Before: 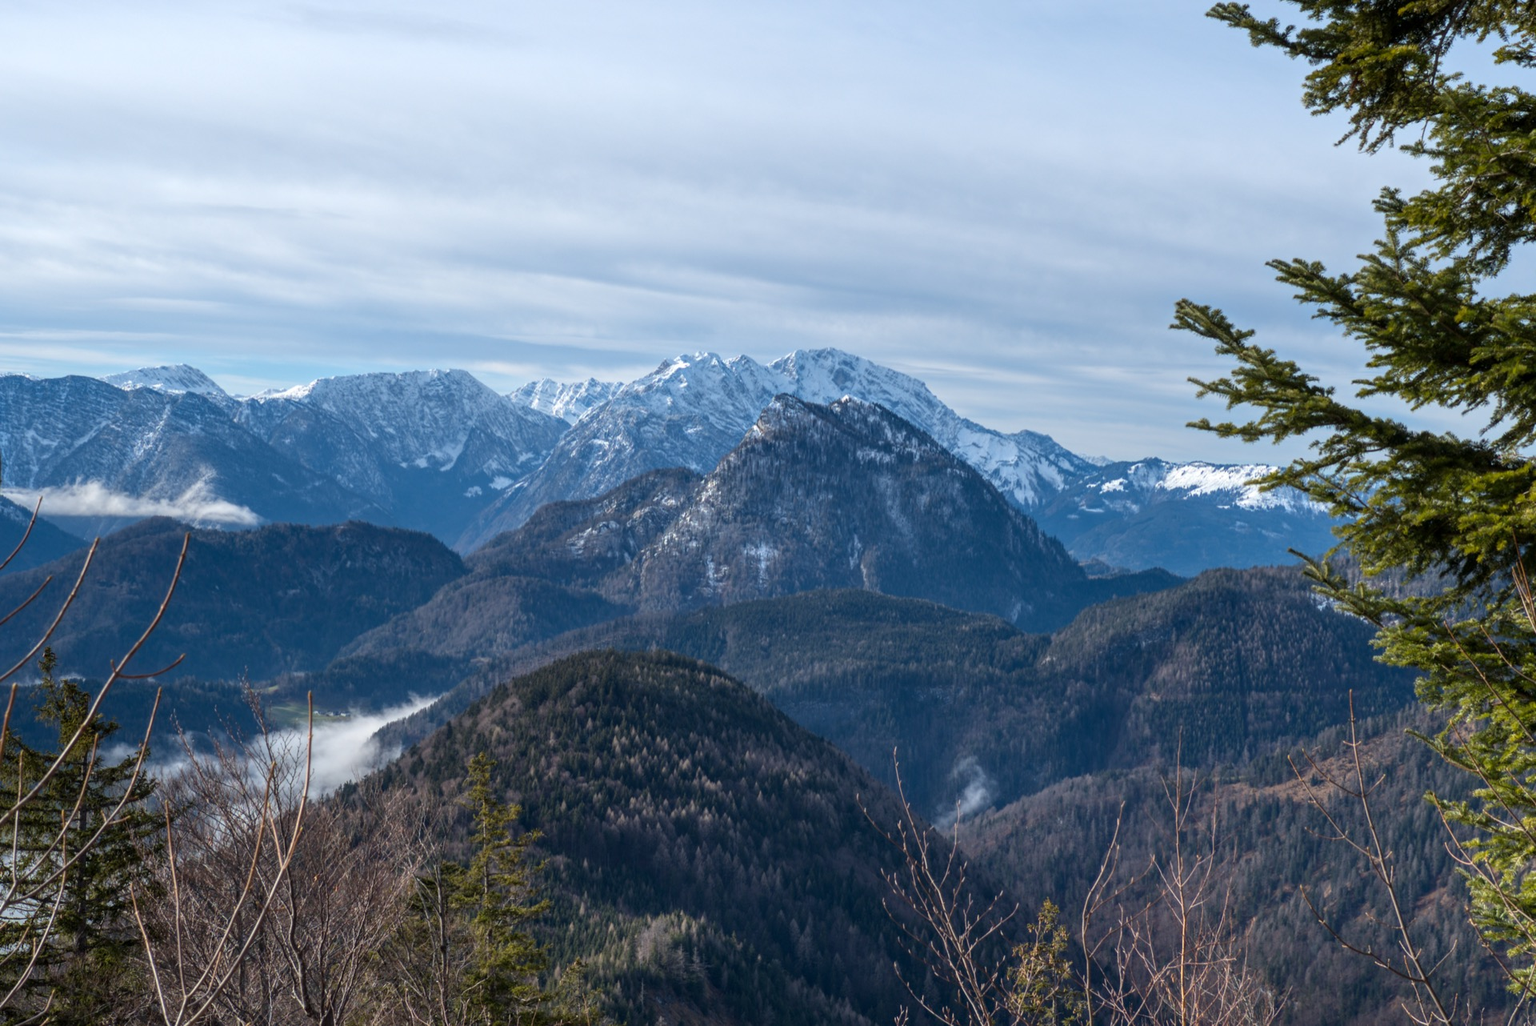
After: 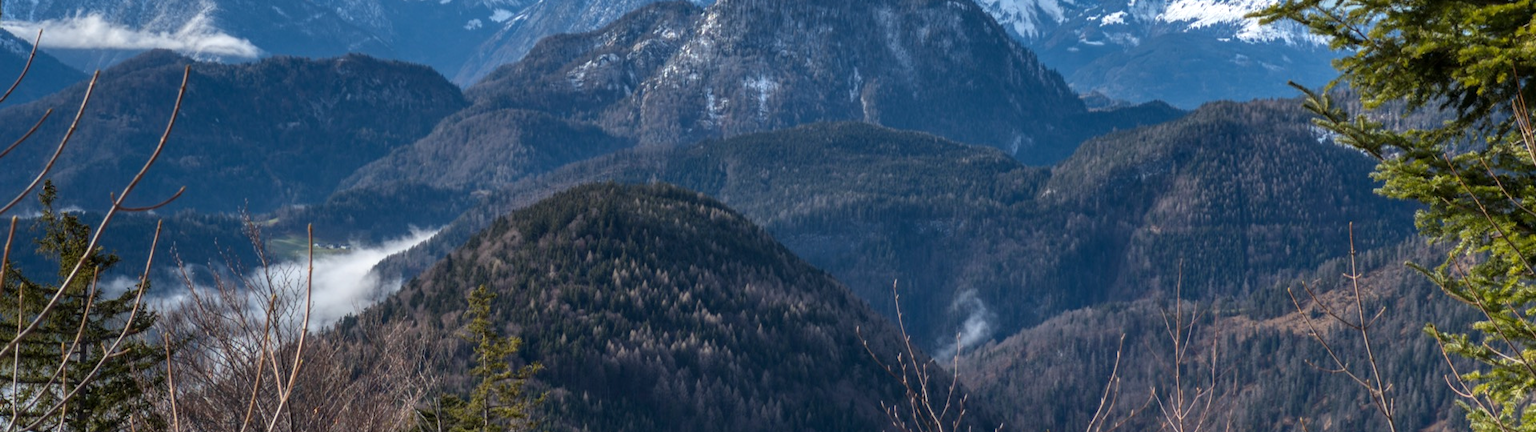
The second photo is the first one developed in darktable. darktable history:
crop: top 45.58%, bottom 12.192%
exposure: exposure 0.127 EV, compensate highlight preservation false
